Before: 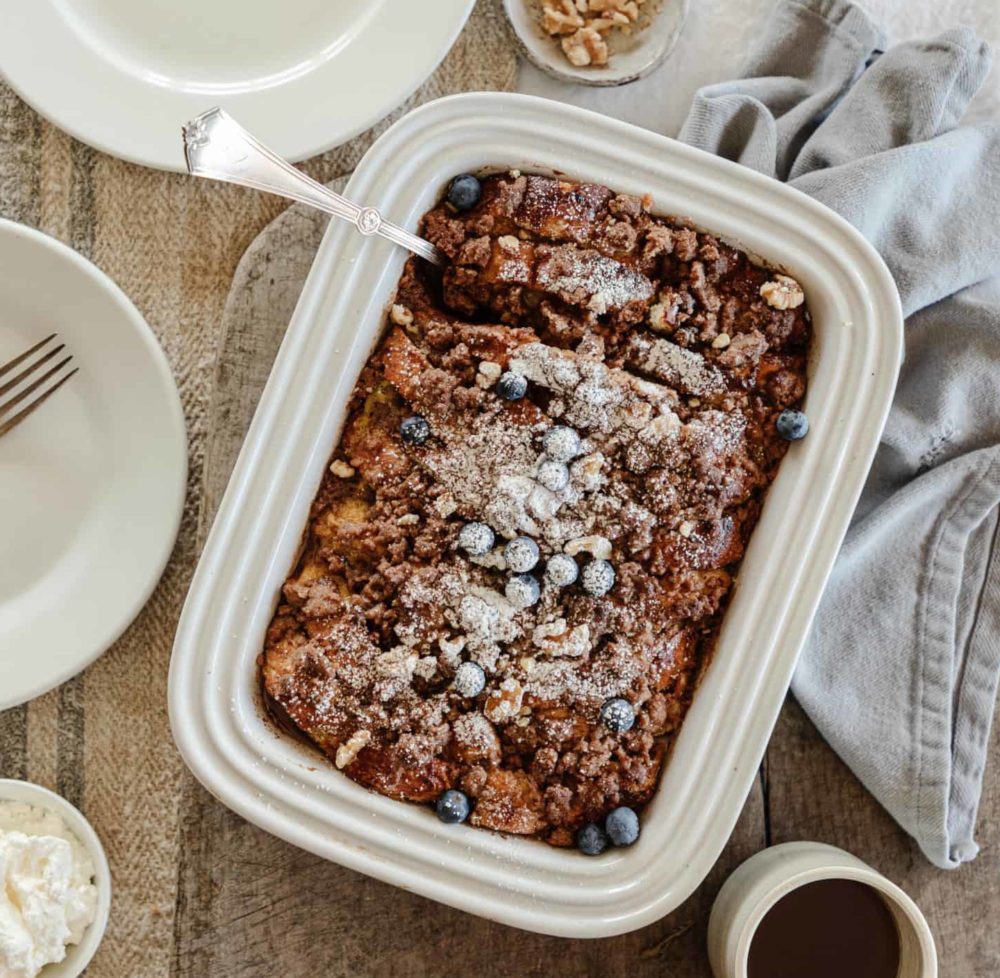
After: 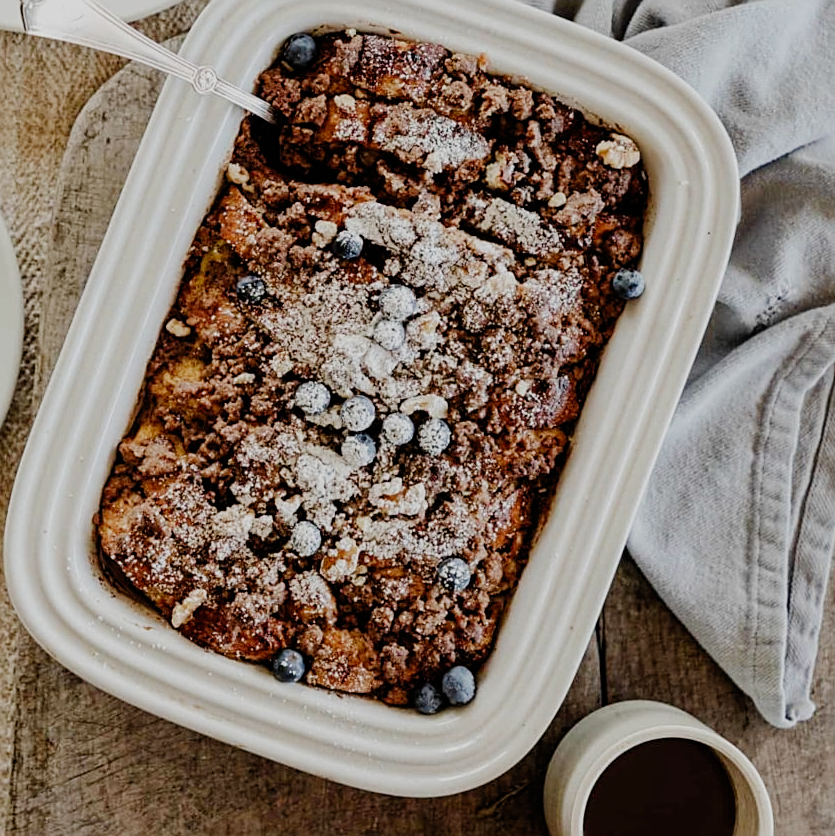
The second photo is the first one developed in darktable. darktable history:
sharpen: on, module defaults
filmic rgb: black relative exposure -7.65 EV, white relative exposure 4.56 EV, hardness 3.61, contrast 1.055, add noise in highlights 0, preserve chrominance no, color science v3 (2019), use custom middle-gray values true, contrast in highlights soft
crop: left 16.402%, top 14.425%
